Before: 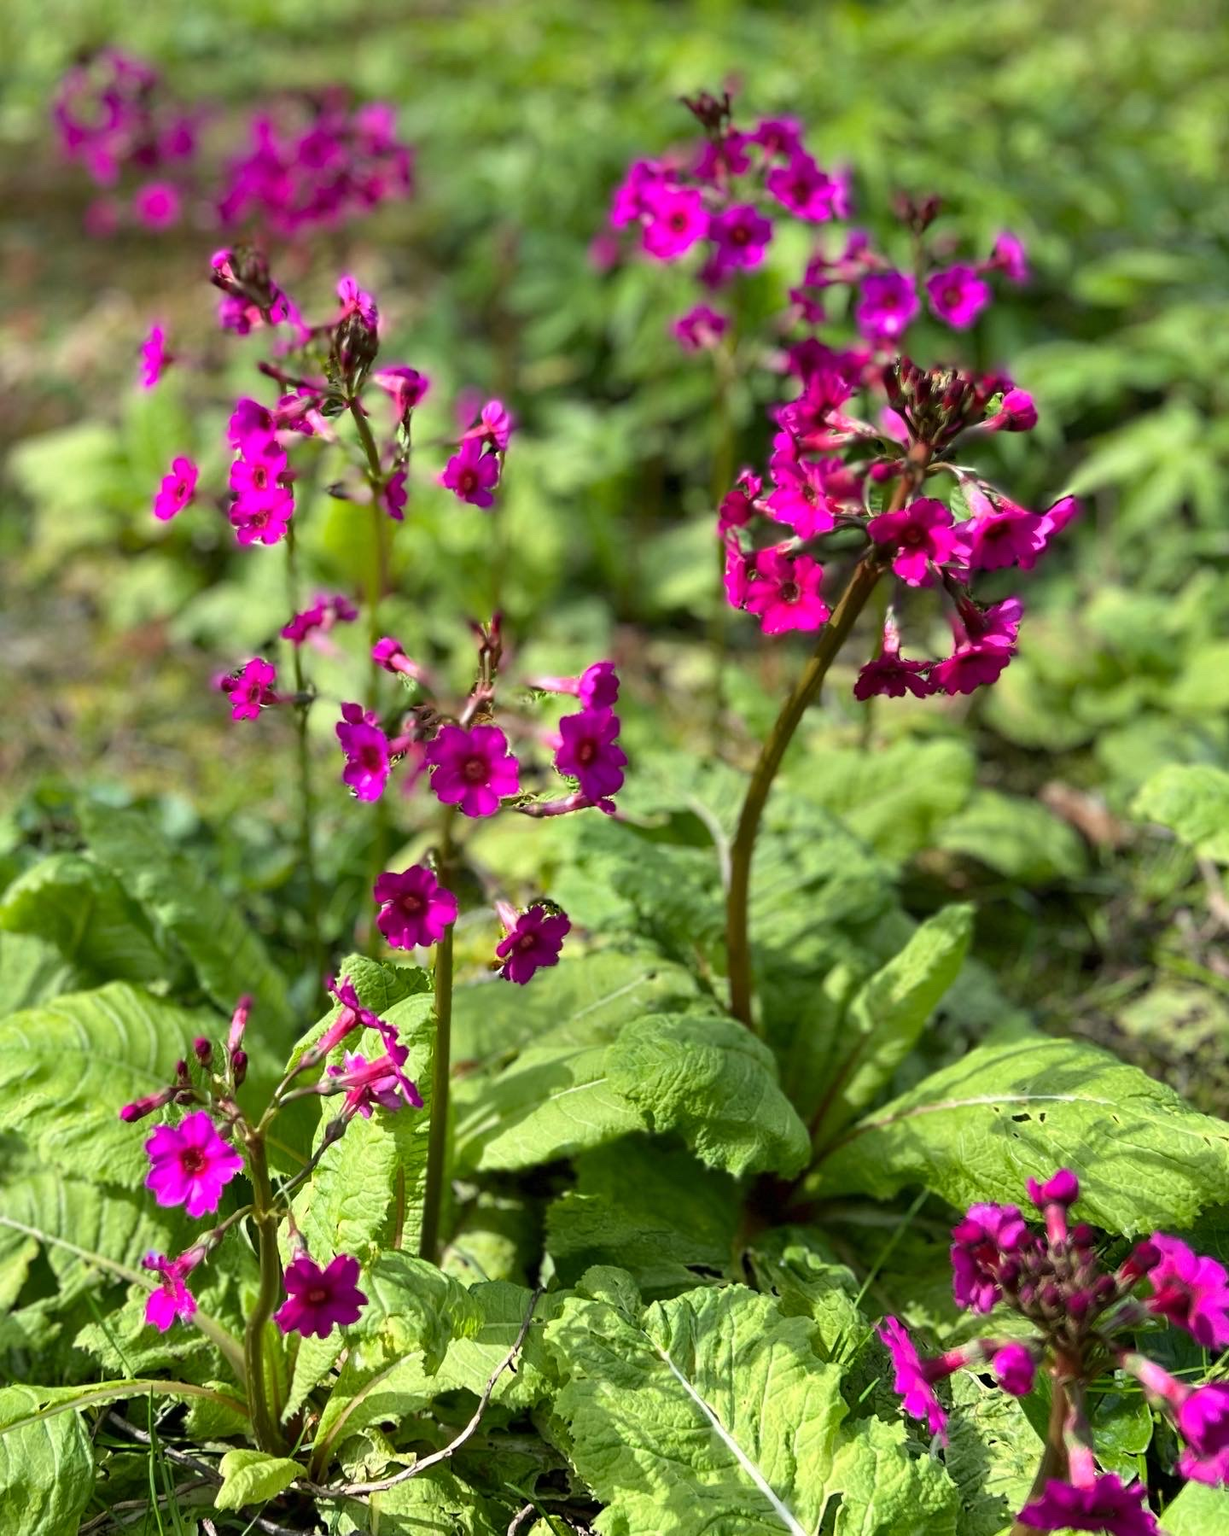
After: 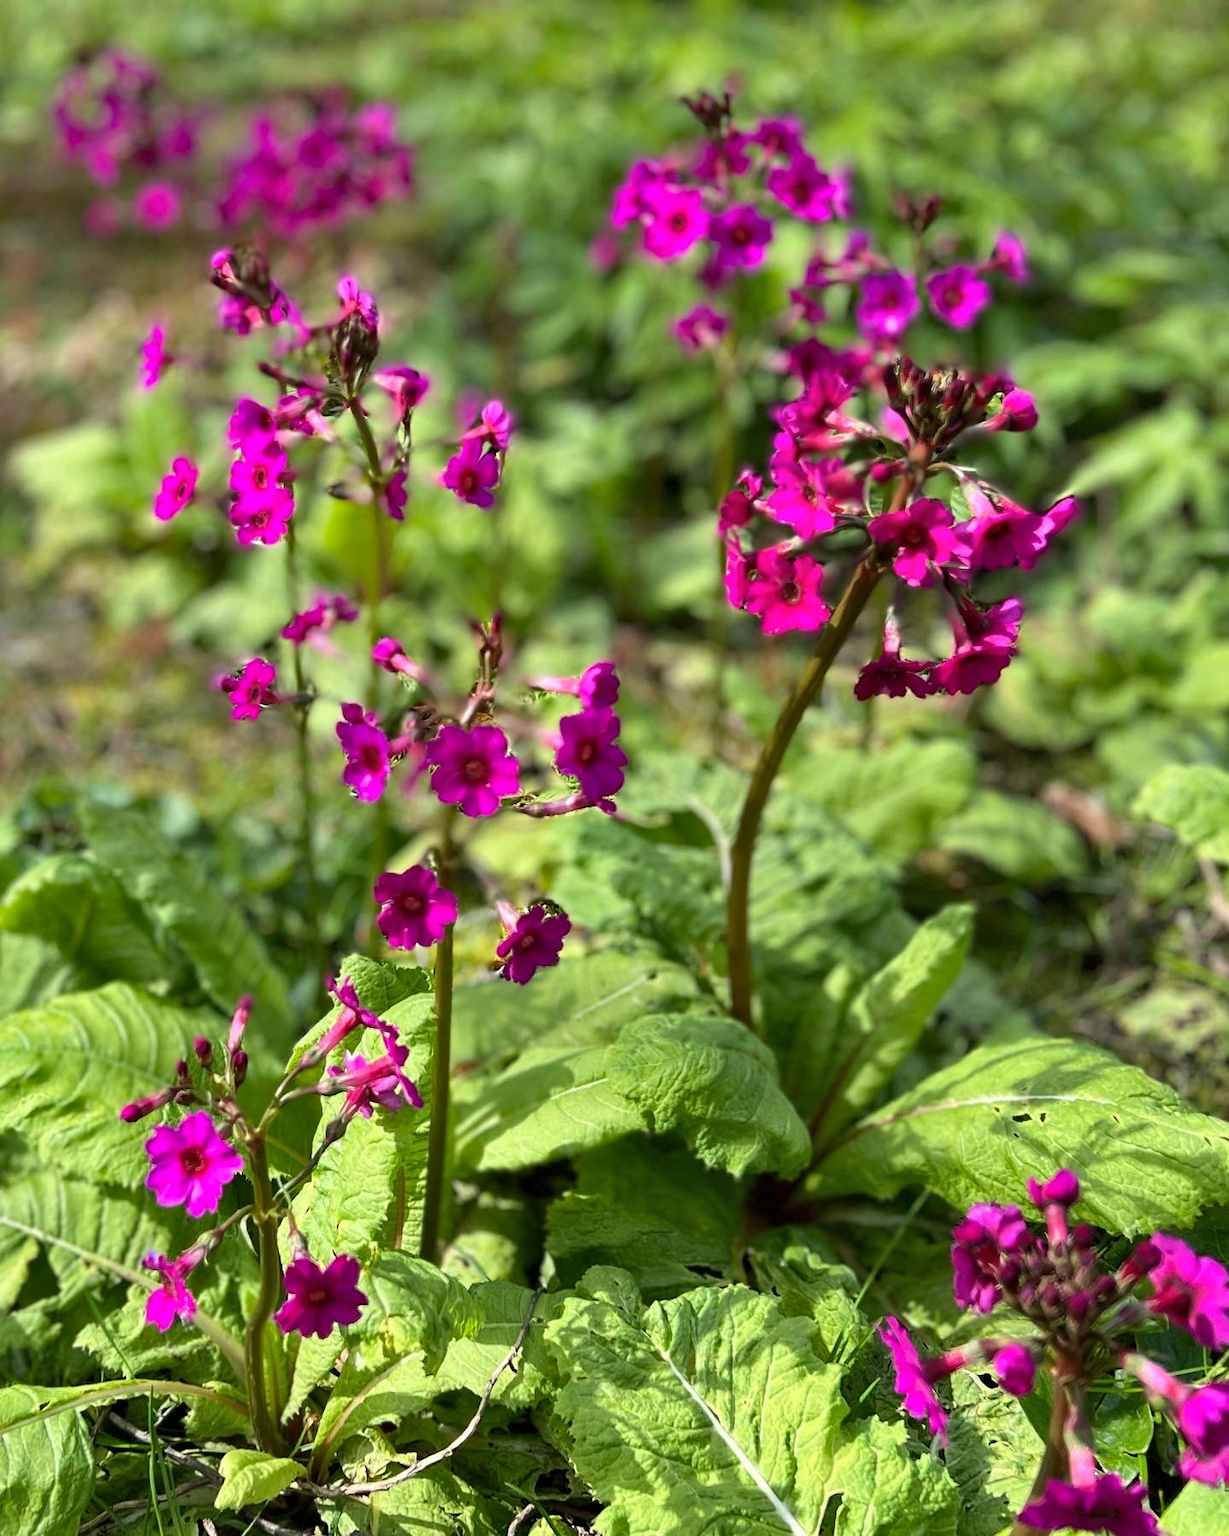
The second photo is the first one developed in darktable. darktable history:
tone equalizer: smoothing diameter 24.78%, edges refinement/feathering 9.71, preserve details guided filter
shadows and highlights: white point adjustment 0.029, soften with gaussian
